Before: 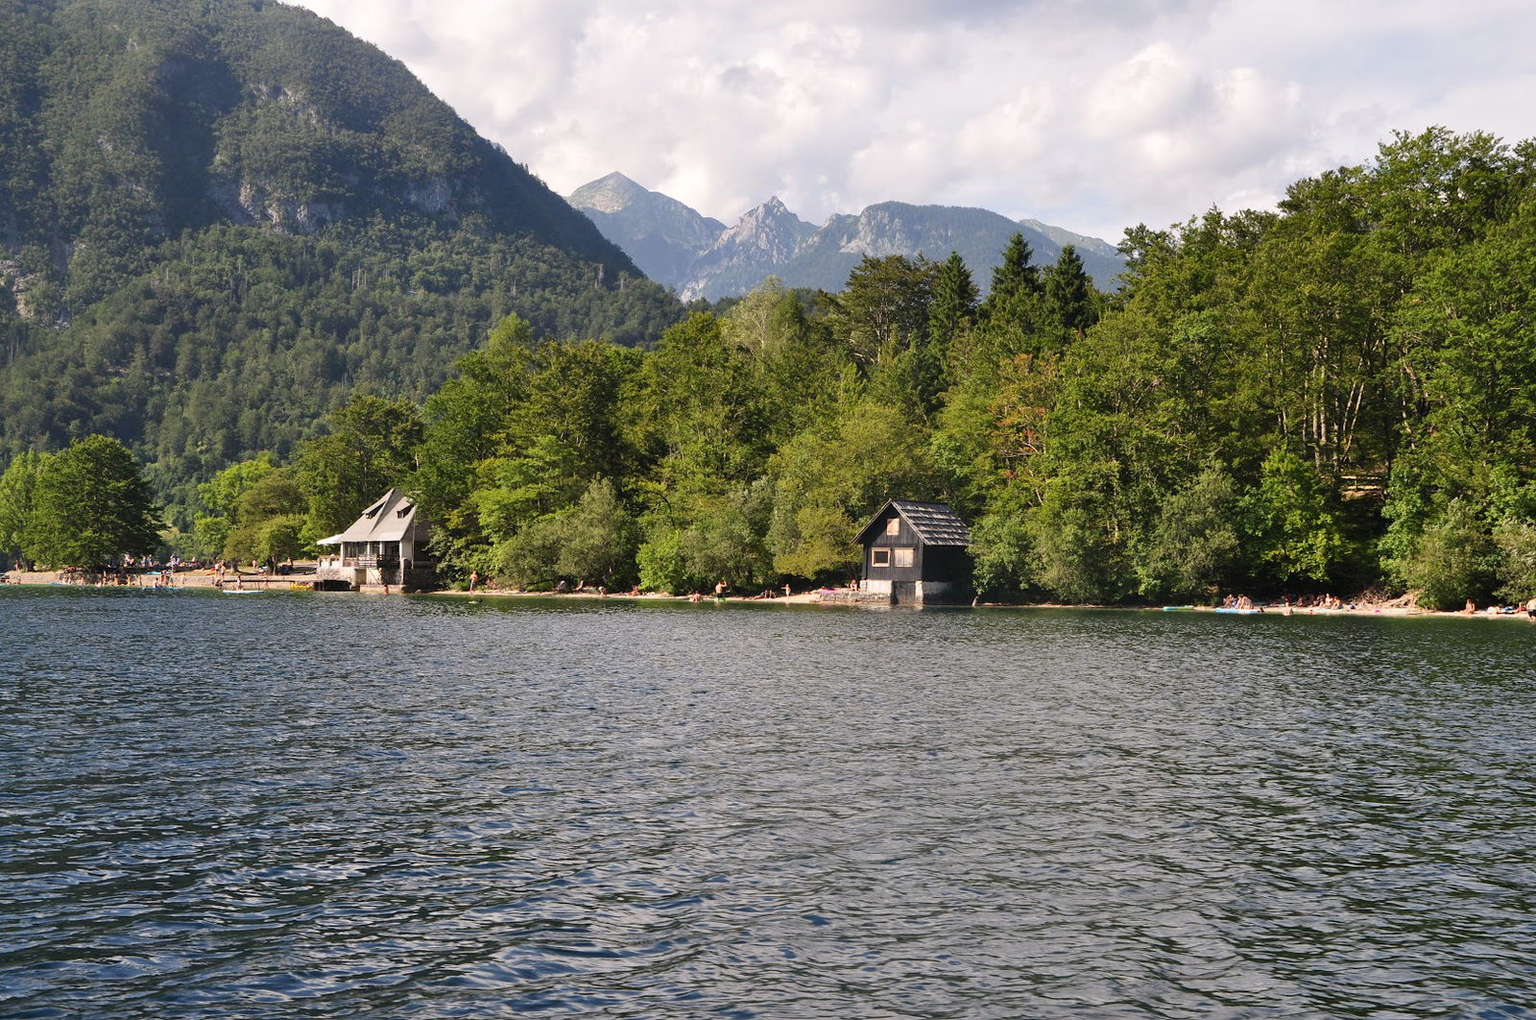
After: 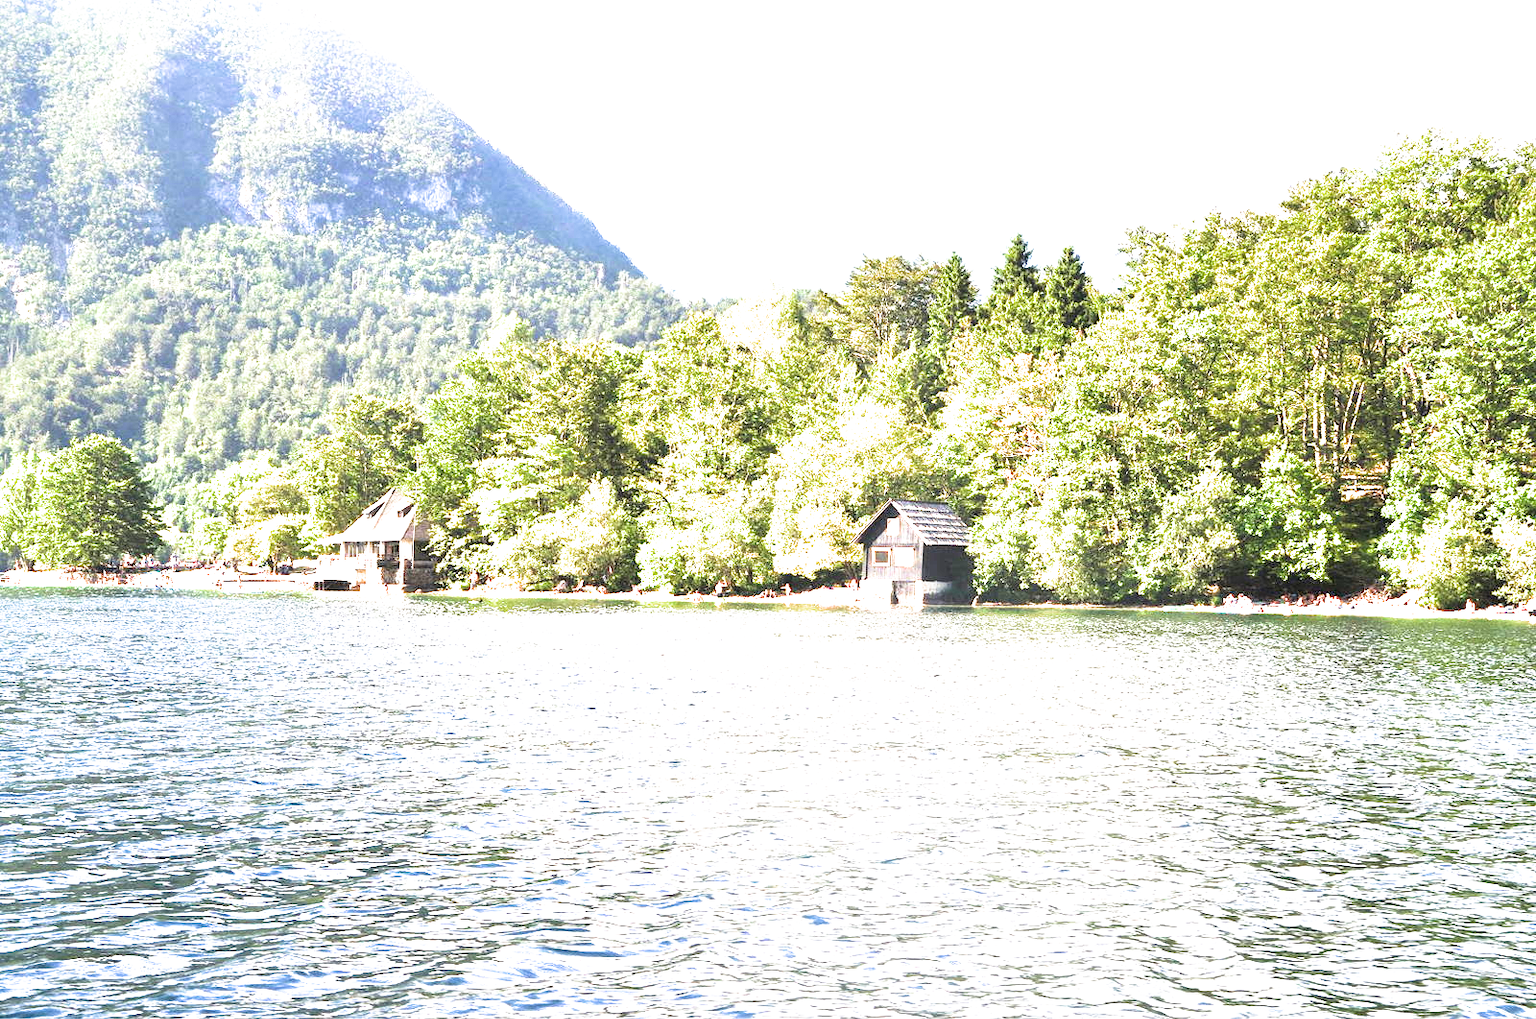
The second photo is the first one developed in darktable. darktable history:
exposure: exposure 3 EV, compensate highlight preservation false
filmic rgb: black relative exposure -12.8 EV, white relative exposure 2.8 EV, threshold 3 EV, target black luminance 0%, hardness 8.54, latitude 70.41%, contrast 1.133, shadows ↔ highlights balance -0.395%, color science v4 (2020), enable highlight reconstruction true
